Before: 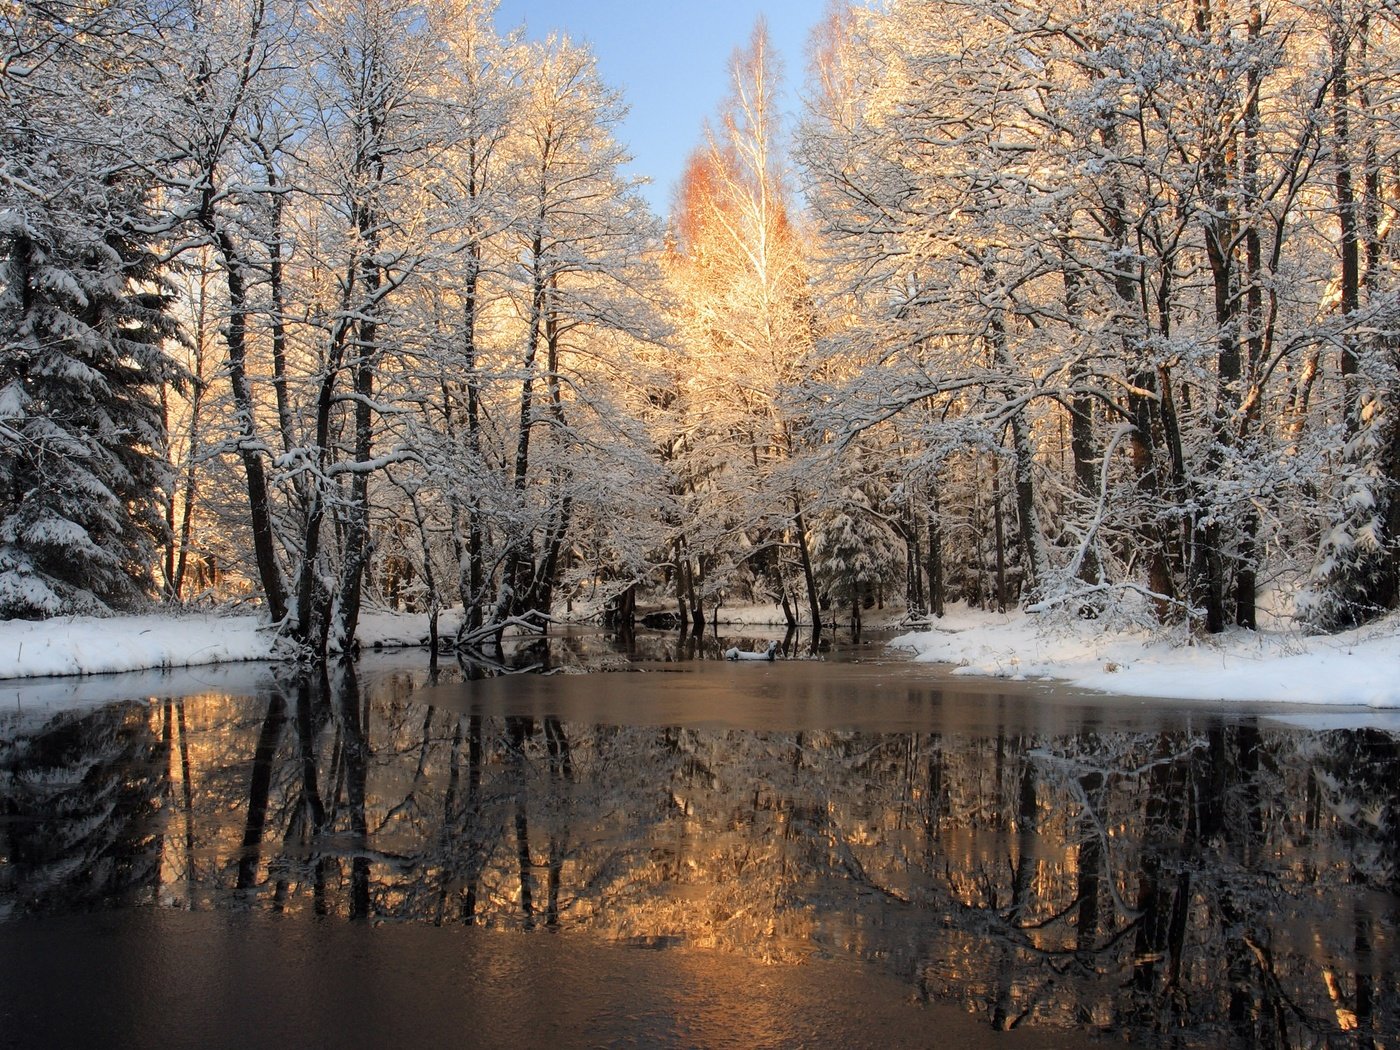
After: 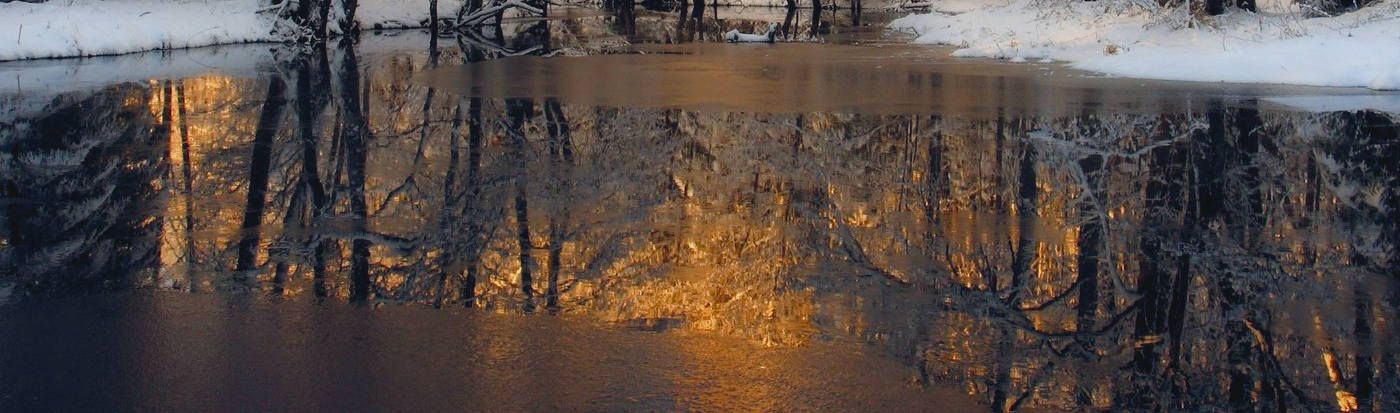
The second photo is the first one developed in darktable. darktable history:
crop and rotate: top 58.913%, bottom 1.722%
color balance rgb: global offset › chroma 0.061%, global offset › hue 253.17°, perceptual saturation grading › global saturation 20%, perceptual saturation grading › highlights -14.153%, perceptual saturation grading › shadows 49.975%
contrast brightness saturation: contrast -0.101, saturation -0.092
